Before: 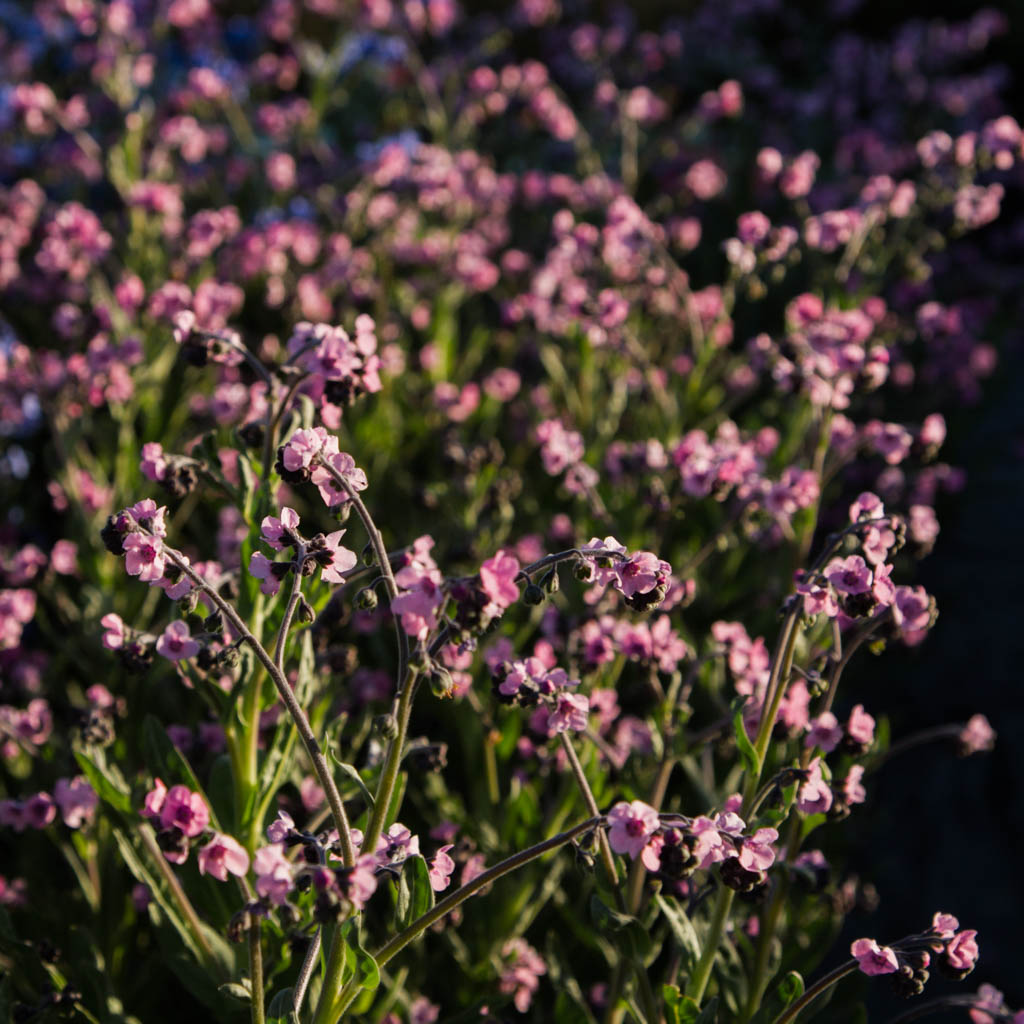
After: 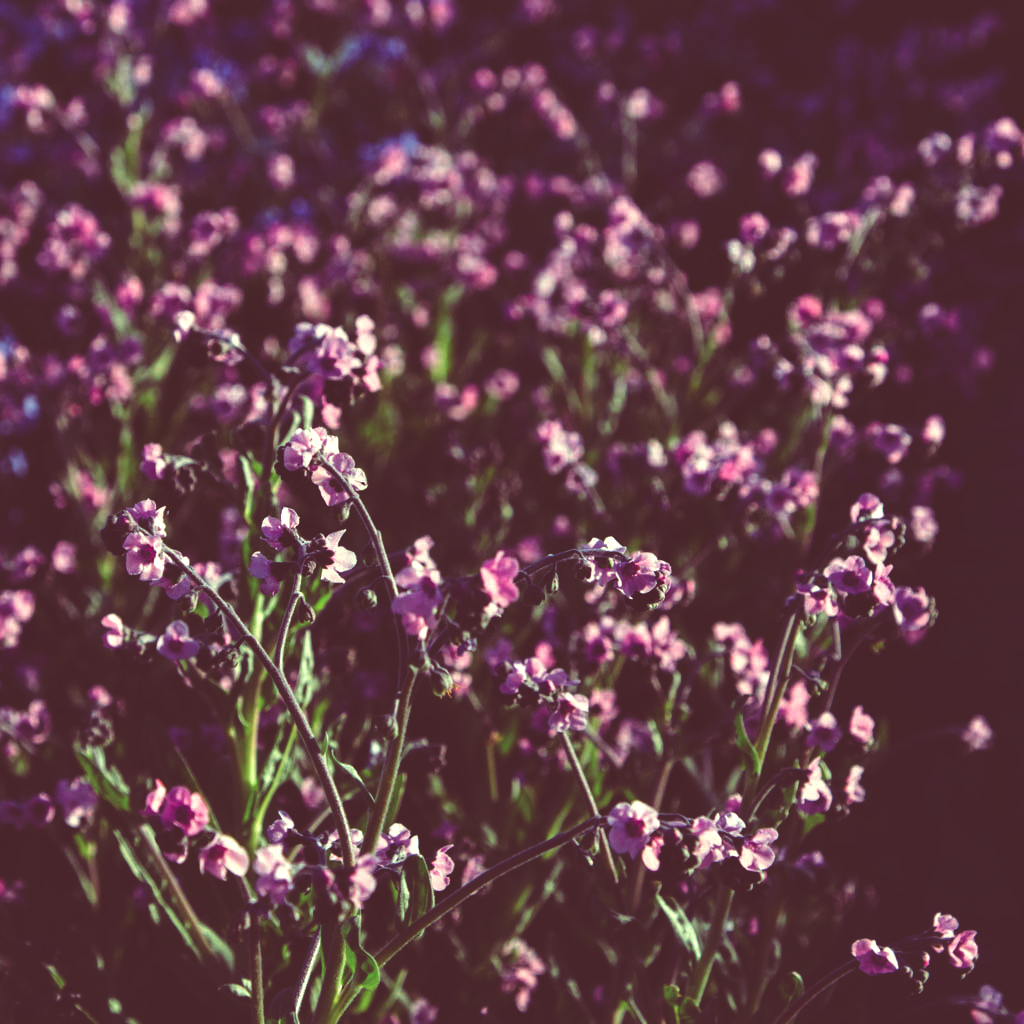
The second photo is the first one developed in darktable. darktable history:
rgb curve: curves: ch0 [(0, 0.186) (0.314, 0.284) (0.576, 0.466) (0.805, 0.691) (0.936, 0.886)]; ch1 [(0, 0.186) (0.314, 0.284) (0.581, 0.534) (0.771, 0.746) (0.936, 0.958)]; ch2 [(0, 0.216) (0.275, 0.39) (1, 1)], mode RGB, independent channels, compensate middle gray true, preserve colors none
color correction: highlights a* -7.23, highlights b* -0.161, shadows a* 20.08, shadows b* 11.73
color balance: lift [1.005, 1.002, 0.998, 0.998], gamma [1, 1.021, 1.02, 0.979], gain [0.923, 1.066, 1.056, 0.934]
tone equalizer: -8 EV -0.417 EV, -7 EV -0.389 EV, -6 EV -0.333 EV, -5 EV -0.222 EV, -3 EV 0.222 EV, -2 EV 0.333 EV, -1 EV 0.389 EV, +0 EV 0.417 EV, edges refinement/feathering 500, mask exposure compensation -1.57 EV, preserve details no
contrast equalizer: octaves 7, y [[0.6 ×6], [0.55 ×6], [0 ×6], [0 ×6], [0 ×6]], mix 0.3
